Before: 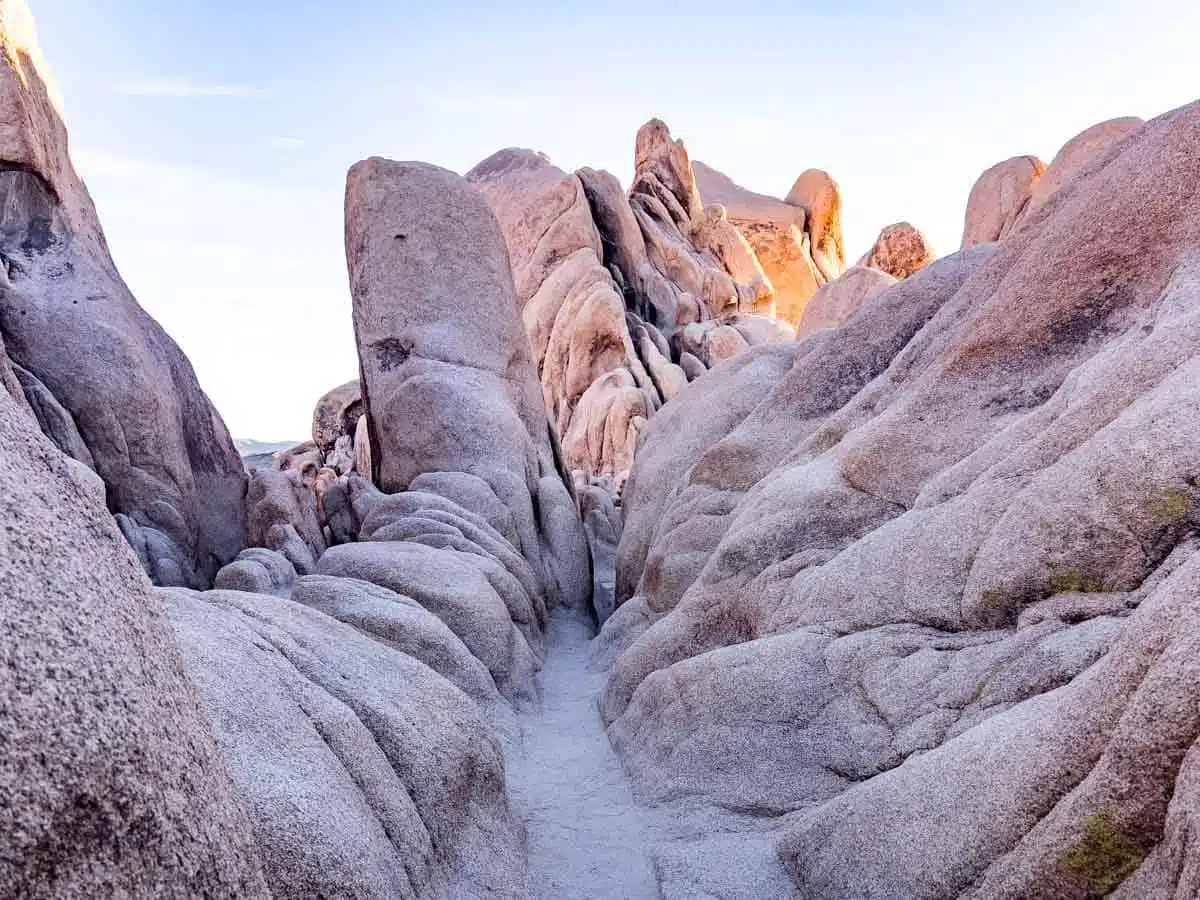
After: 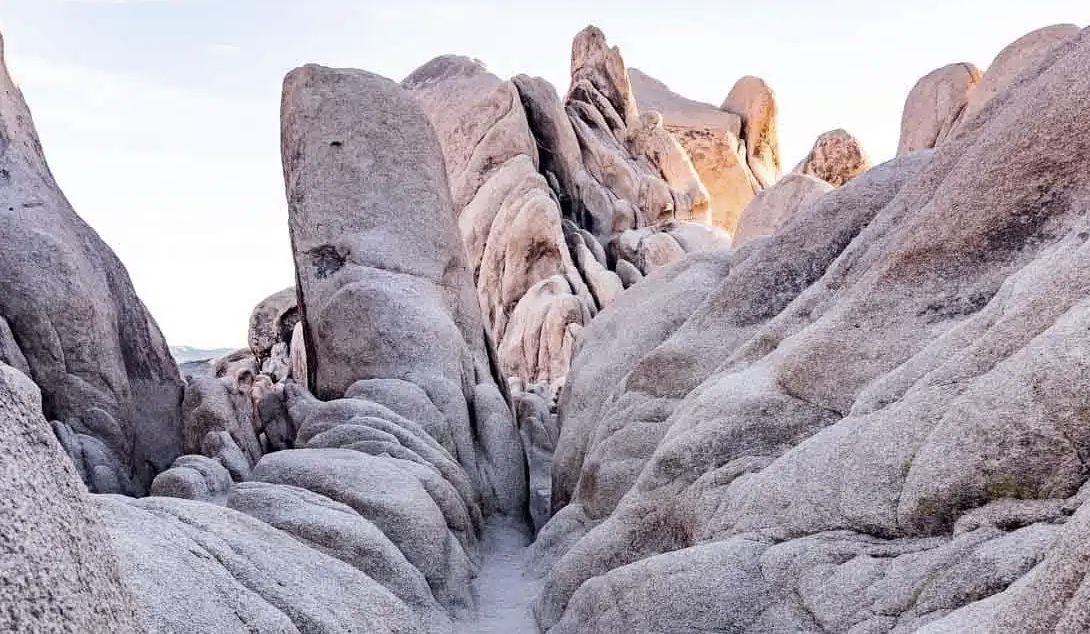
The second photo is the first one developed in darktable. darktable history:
crop: left 5.405%, top 10.372%, right 3.71%, bottom 19.165%
contrast brightness saturation: contrast 0.104, saturation -0.354
